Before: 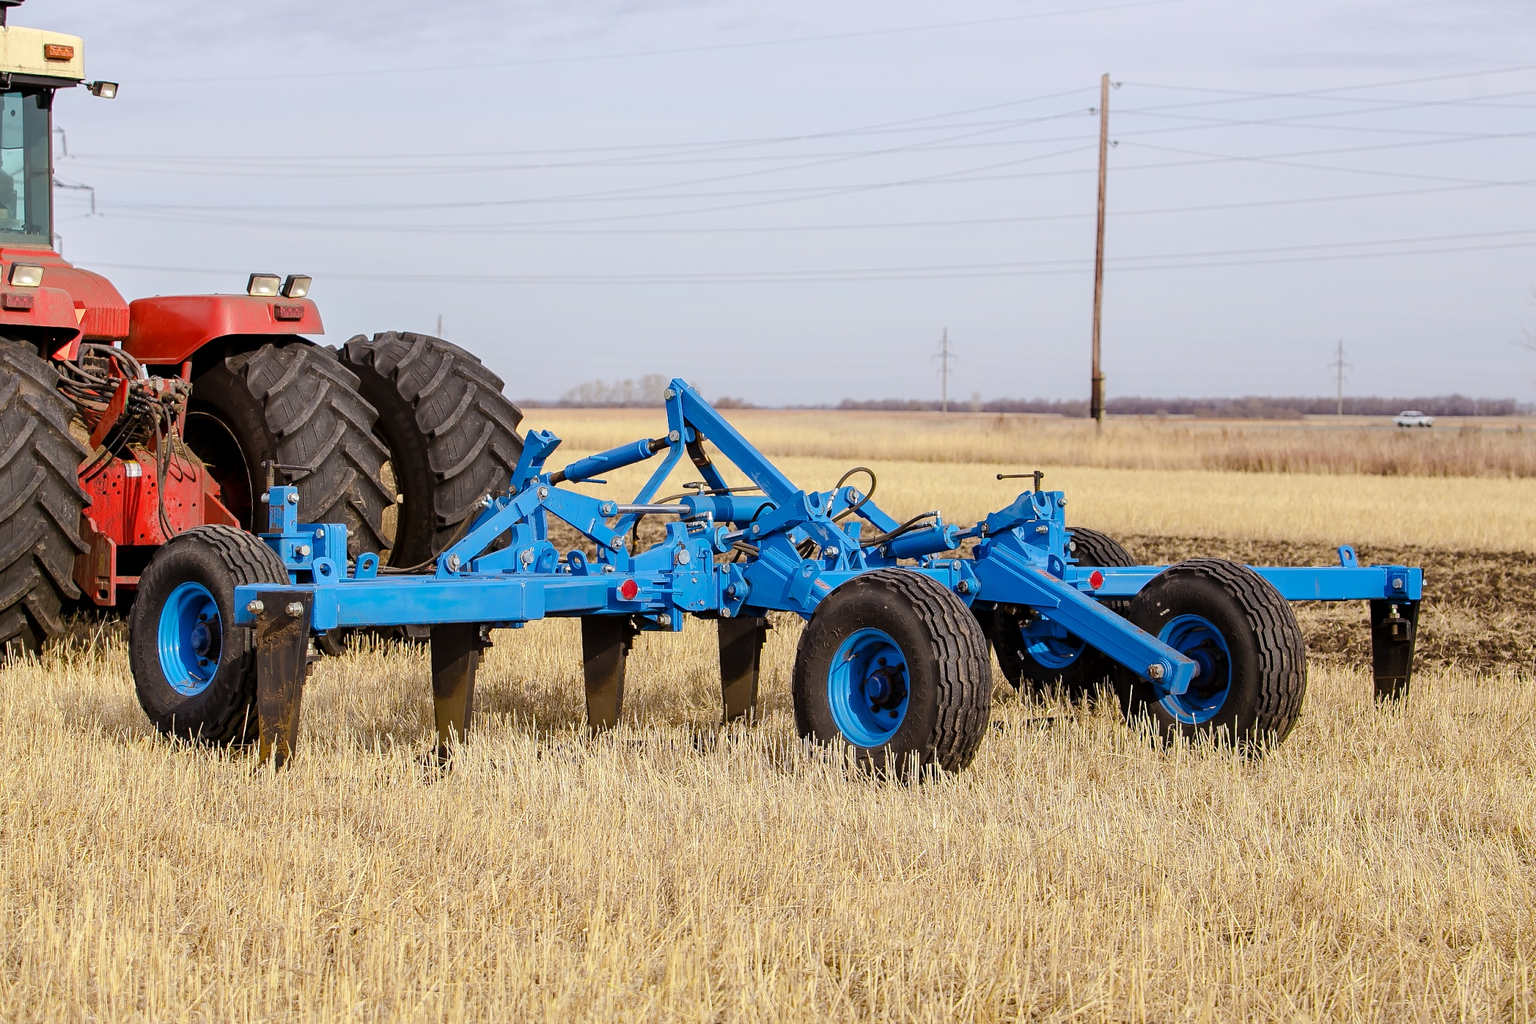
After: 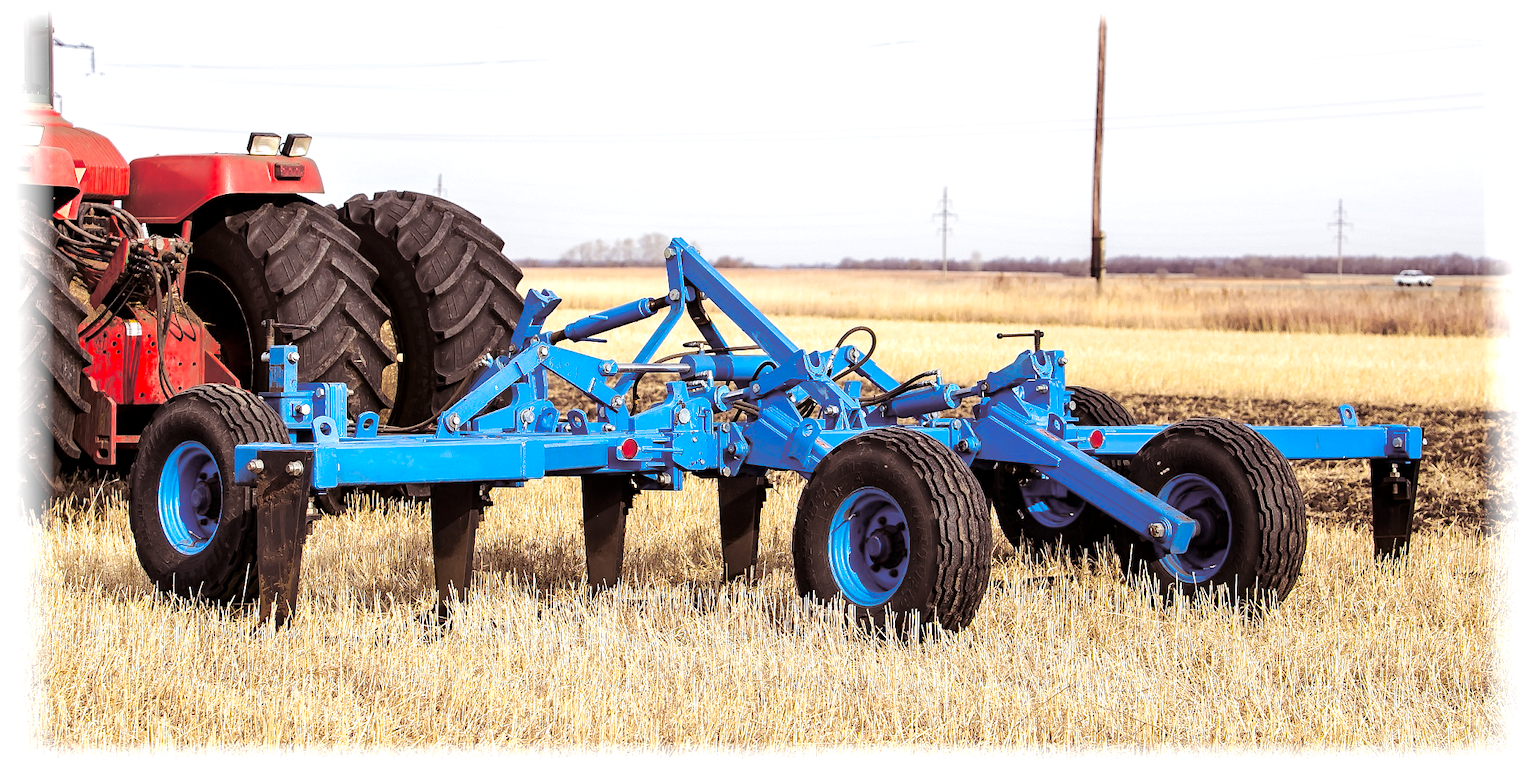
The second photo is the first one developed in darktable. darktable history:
crop: top 13.819%, bottom 11.169%
split-toning: shadows › saturation 0.24, highlights › hue 54°, highlights › saturation 0.24
exposure: exposure 0.657 EV, compensate highlight preservation false
contrast brightness saturation: contrast 0.07, brightness -0.14, saturation 0.11
vignetting: fall-off start 93%, fall-off radius 5%, brightness 1, saturation -0.49, automatic ratio true, width/height ratio 1.332, shape 0.04, unbound false
